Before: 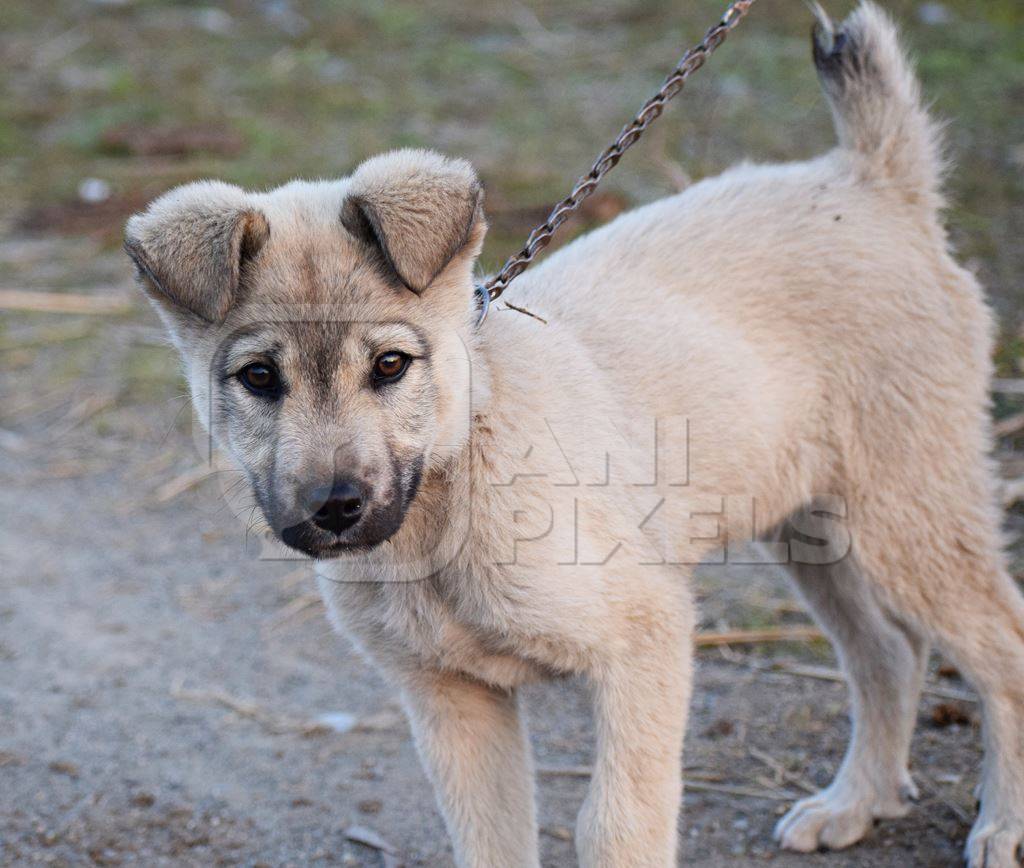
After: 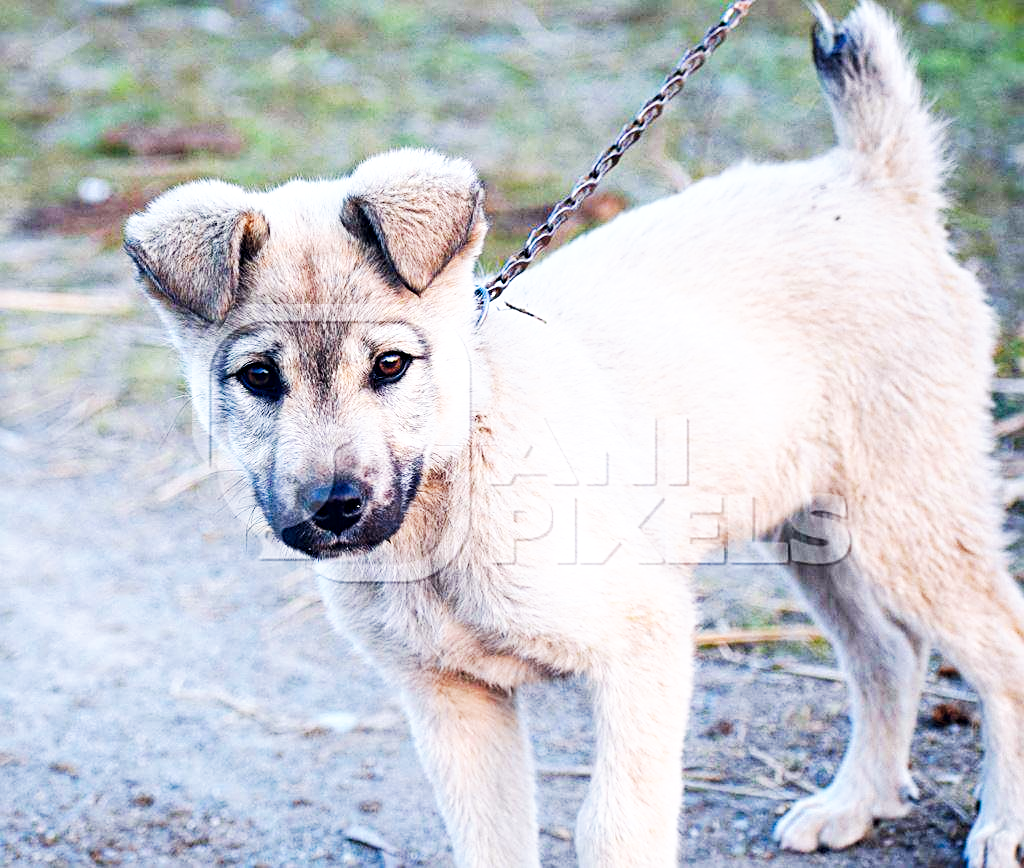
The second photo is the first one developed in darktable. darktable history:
base curve: curves: ch0 [(0, 0) (0.007, 0.004) (0.027, 0.03) (0.046, 0.07) (0.207, 0.54) (0.442, 0.872) (0.673, 0.972) (1, 1)], preserve colors none
local contrast: highlights 100%, shadows 100%, detail 120%, midtone range 0.2
color calibration: illuminant custom, x 0.368, y 0.373, temperature 4330.32 K
color balance rgb: shadows lift › hue 87.51°, highlights gain › chroma 1.62%, highlights gain › hue 55.1°, global offset › chroma 0.06%, global offset › hue 253.66°, linear chroma grading › global chroma 0.5%
color zones: curves: ch0 [(0, 0.613) (0.01, 0.613) (0.245, 0.448) (0.498, 0.529) (0.642, 0.665) (0.879, 0.777) (0.99, 0.613)]; ch1 [(0, 0) (0.143, 0) (0.286, 0) (0.429, 0) (0.571, 0) (0.714, 0) (0.857, 0)], mix -121.96%
lens correction: correction method embedded metadata, crop 1, focal 40, aperture 4, distance 15.16, camera "ILCE-7M3", lens "FE 40mm F2.5 G"
sharpen: on, module defaults
